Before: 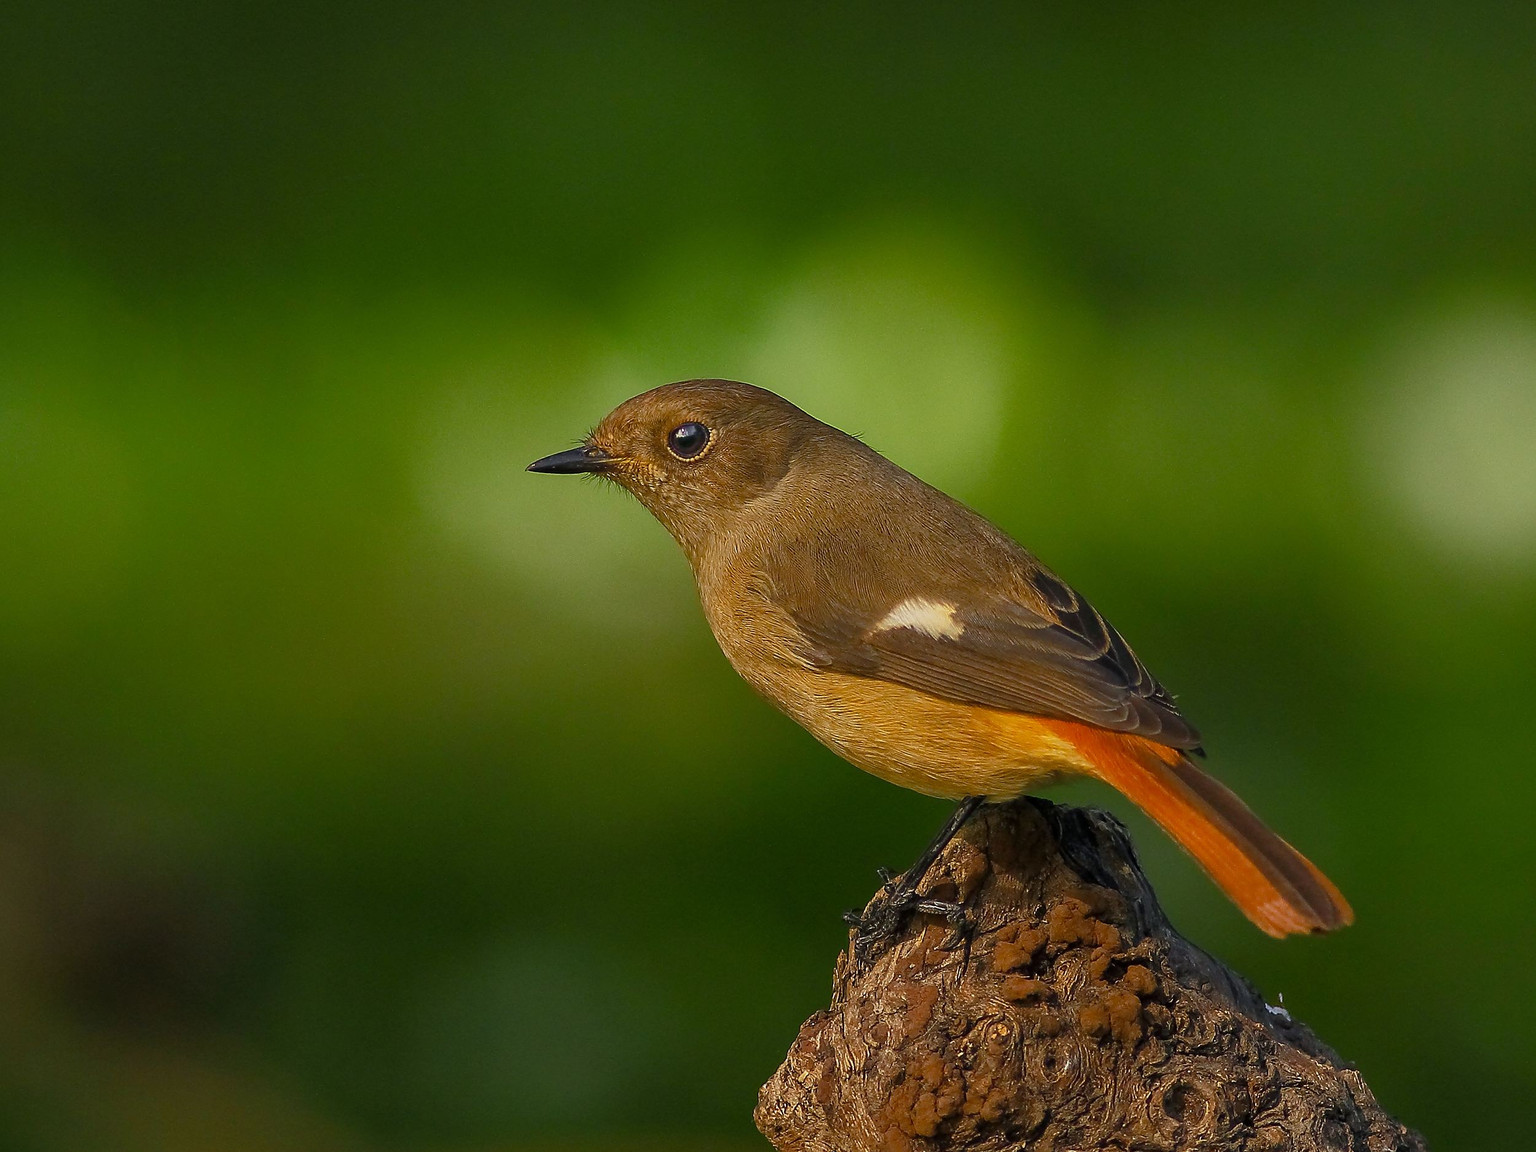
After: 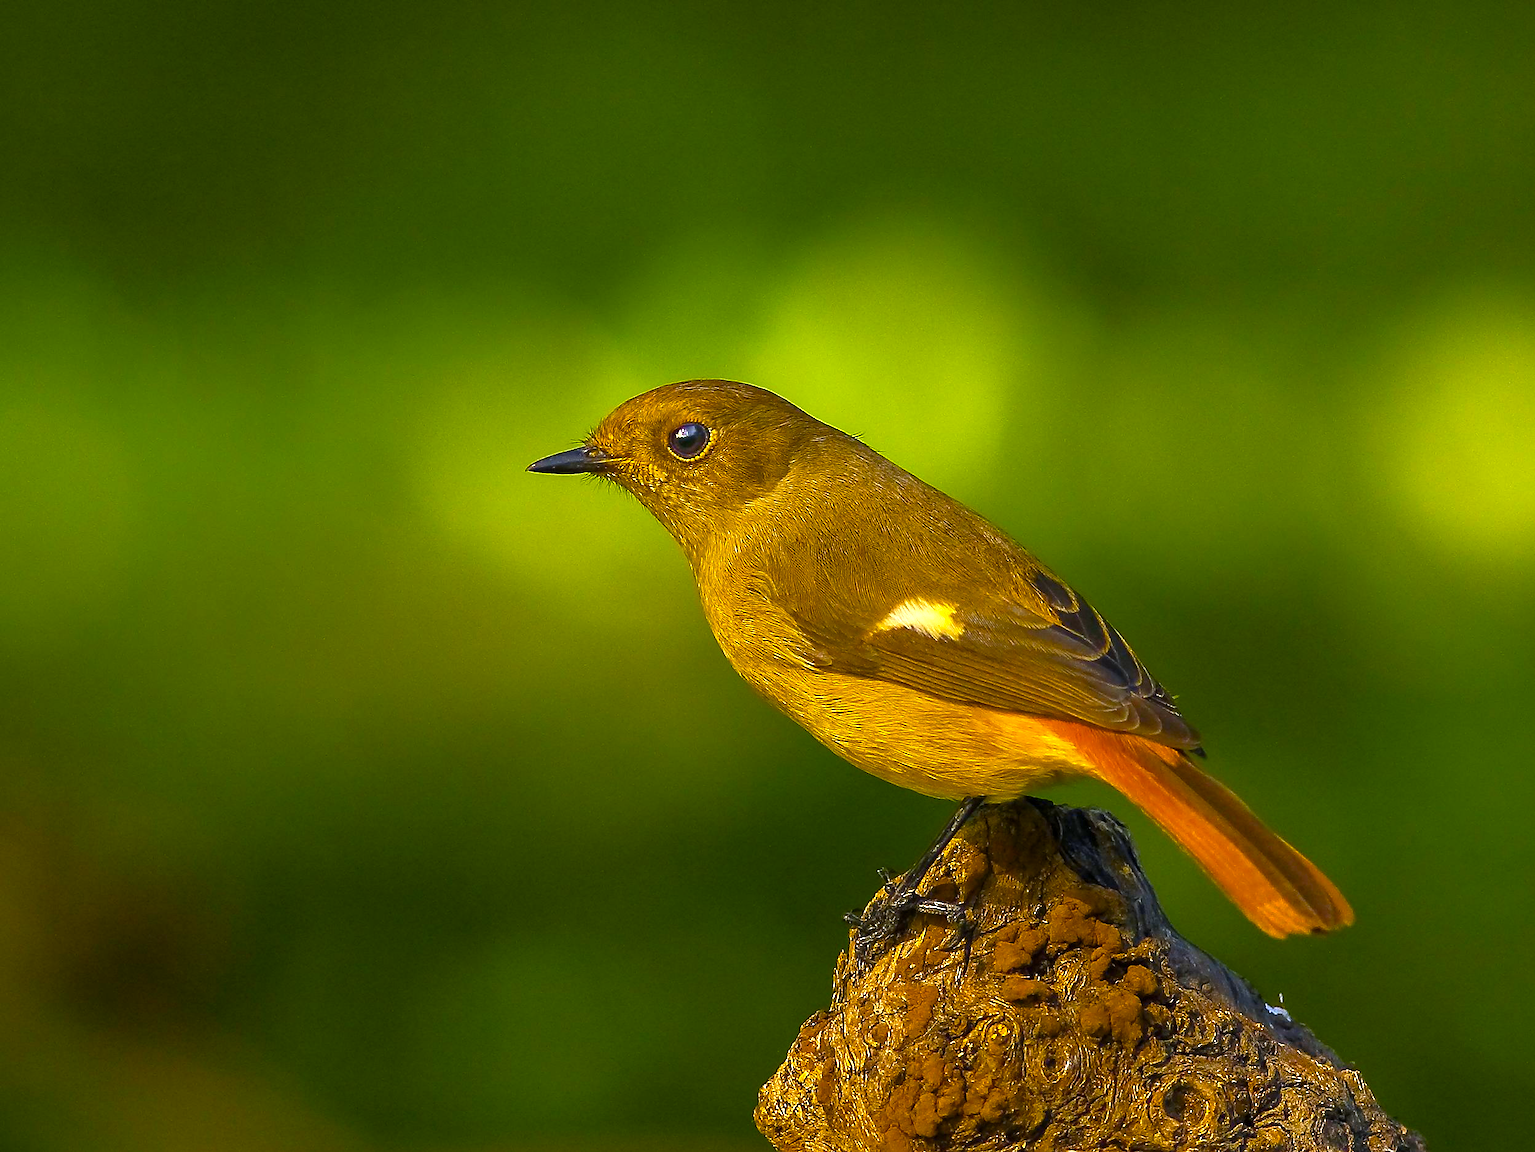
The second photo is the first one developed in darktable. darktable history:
white balance: red 0.988, blue 1.017
color balance rgb: linear chroma grading › global chroma 10%, perceptual saturation grading › global saturation 40%, perceptual brilliance grading › global brilliance 30%, global vibrance 20%
color contrast: green-magenta contrast 0.85, blue-yellow contrast 1.25, unbound 0
